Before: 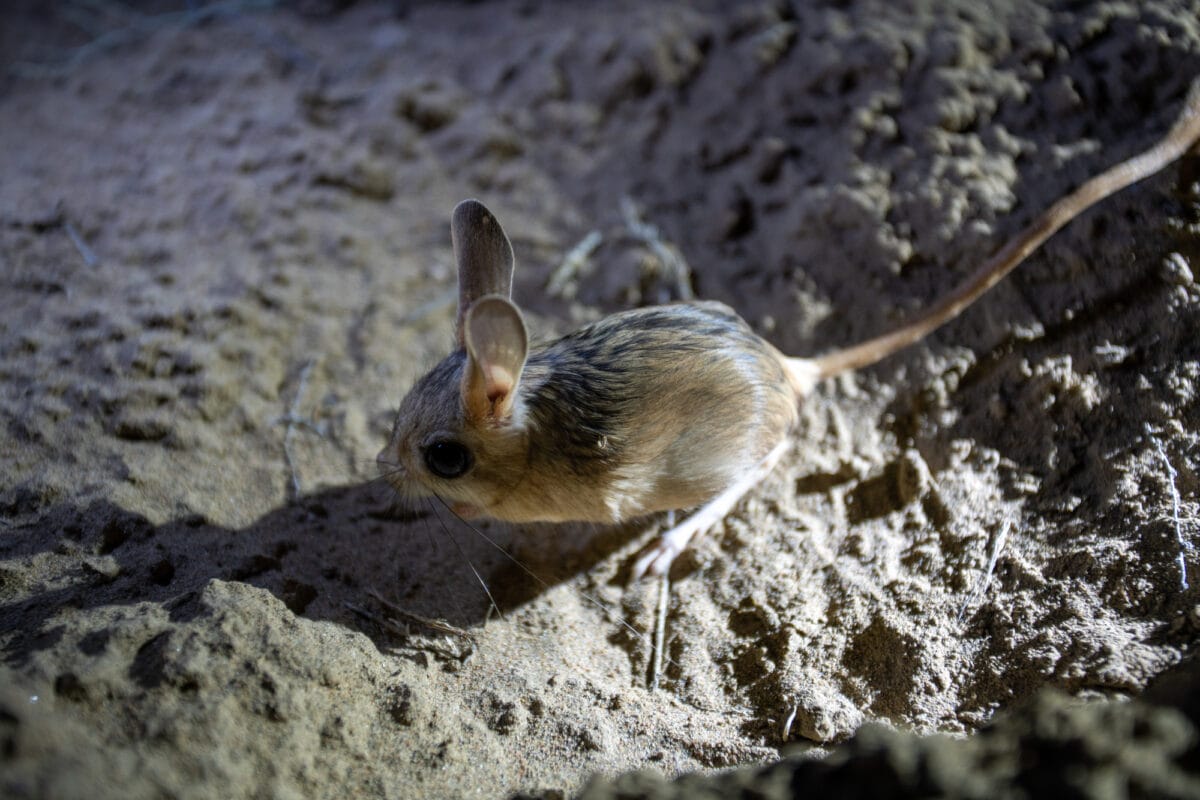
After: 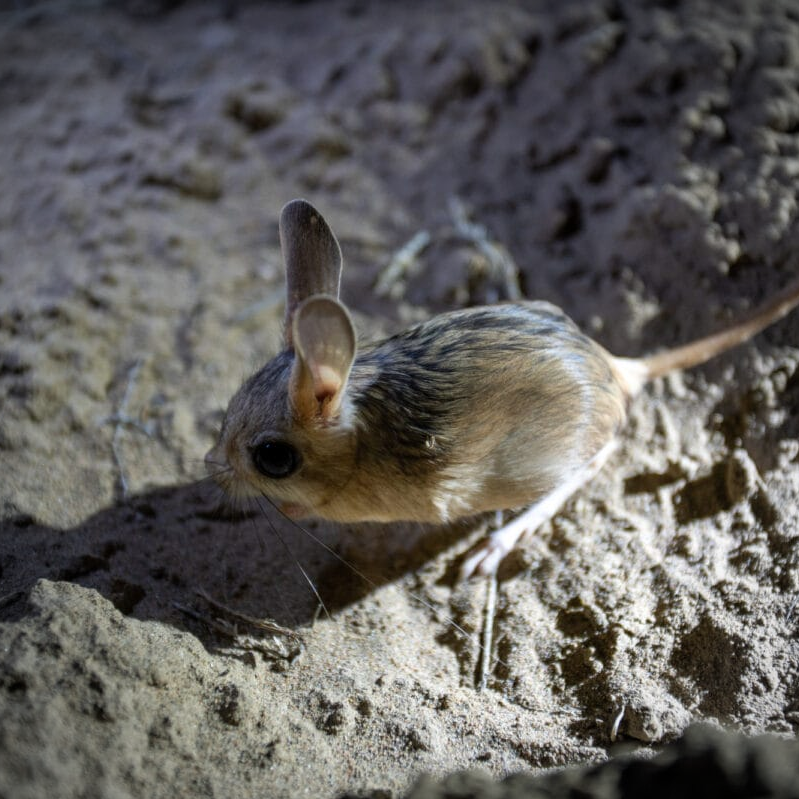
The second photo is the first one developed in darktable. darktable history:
vignetting: fall-off radius 45%, brightness -0.33
crop and rotate: left 14.385%, right 18.948%
